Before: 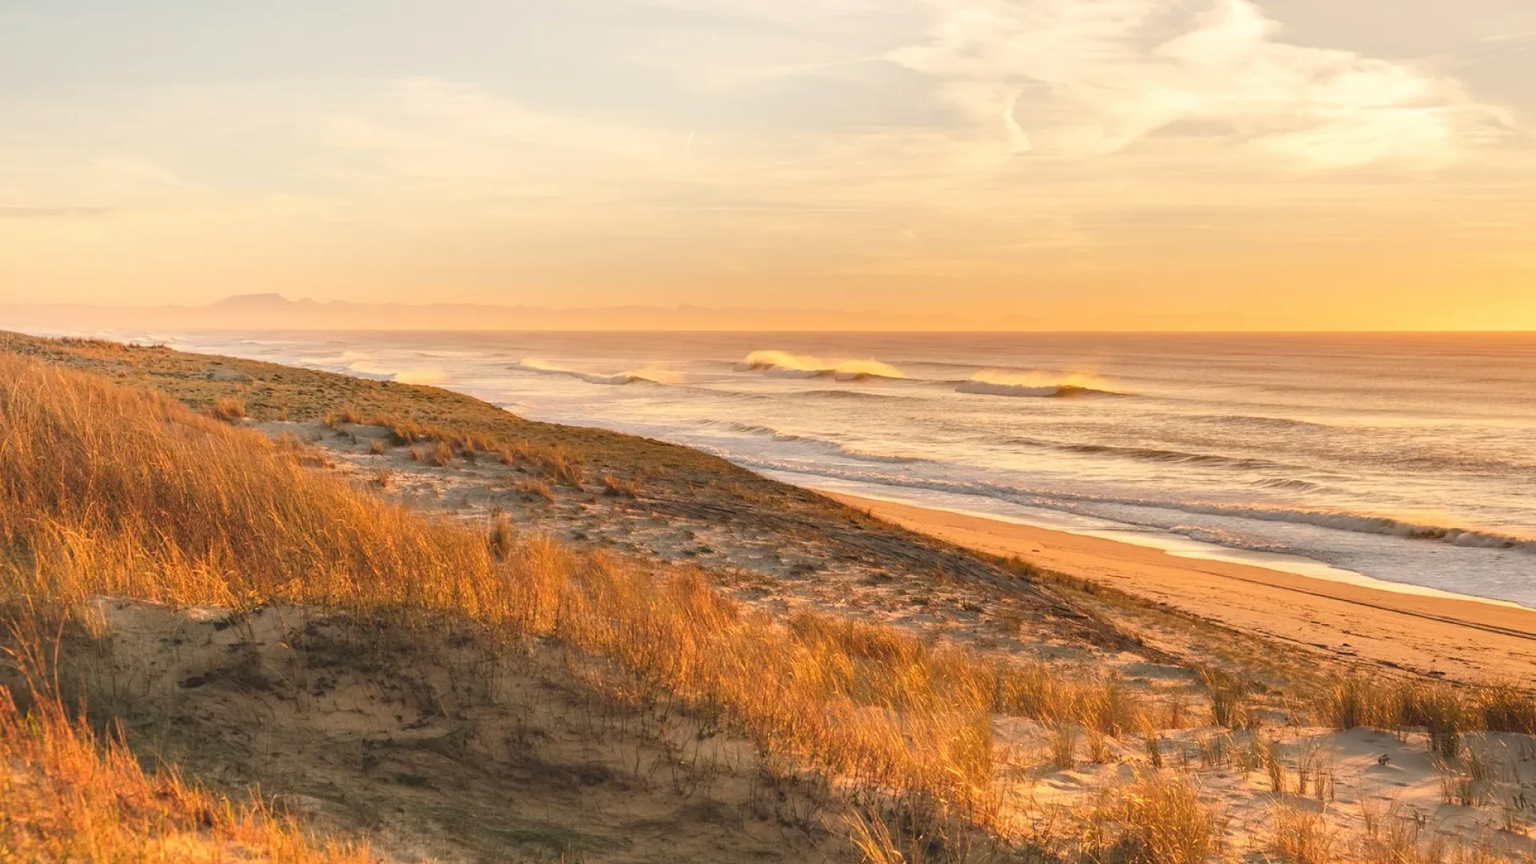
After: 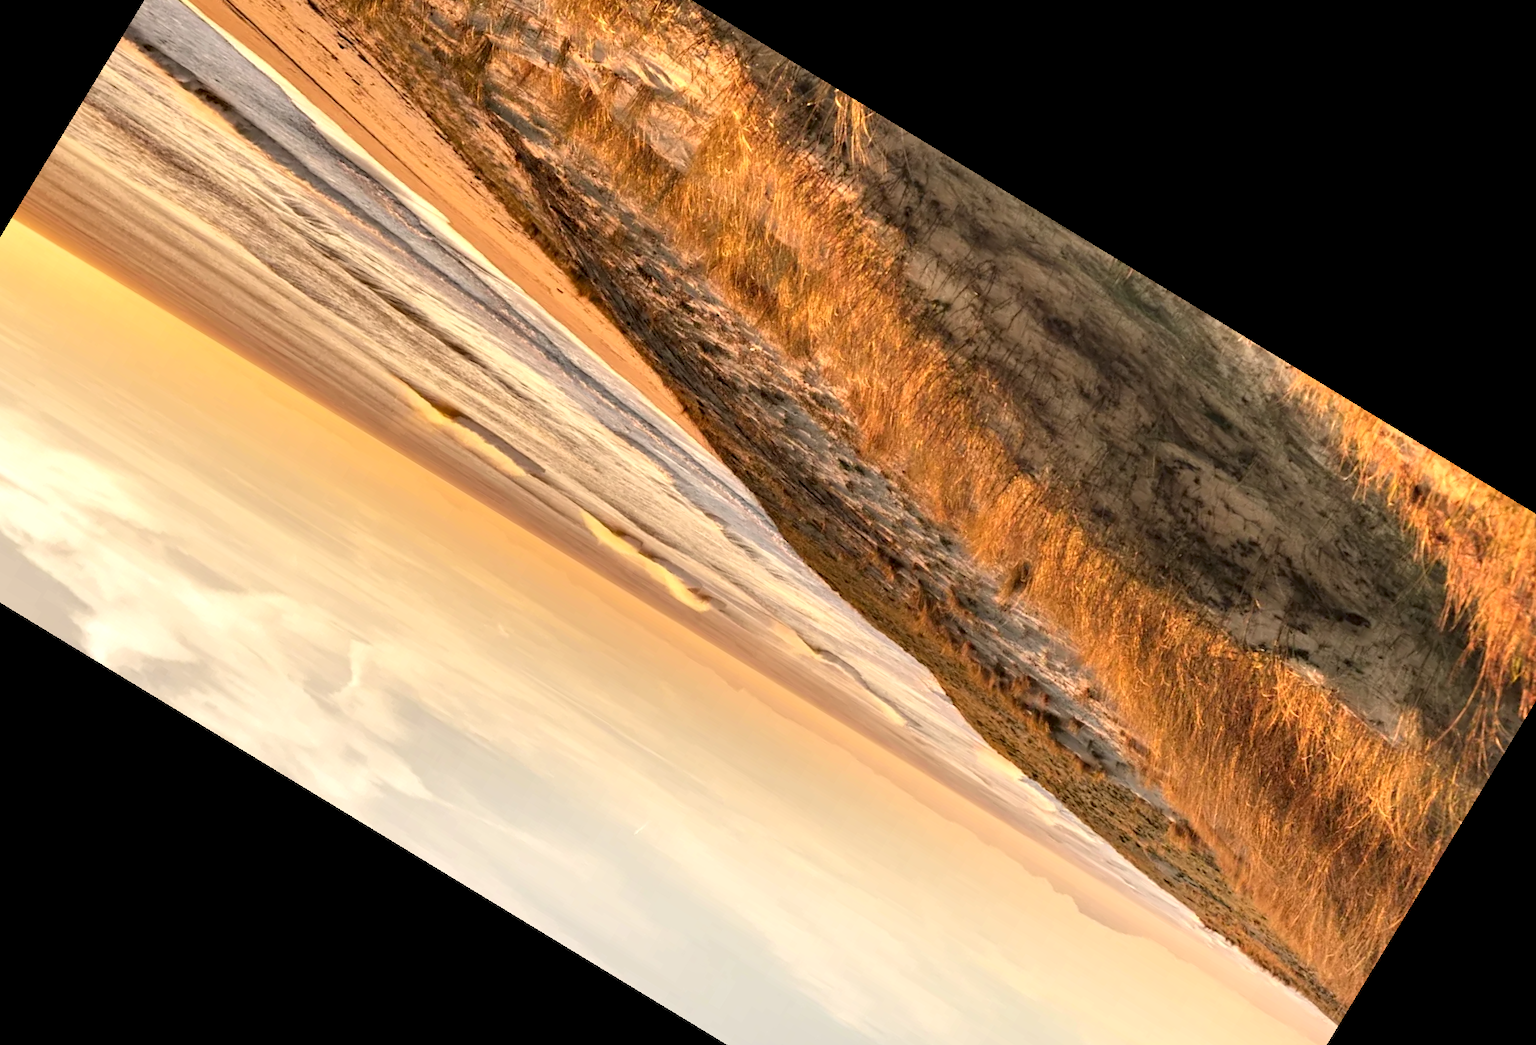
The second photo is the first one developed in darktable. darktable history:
crop and rotate: angle 148.68°, left 9.111%, top 15.603%, right 4.588%, bottom 17.041%
contrast equalizer: y [[0.601, 0.6, 0.598, 0.598, 0.6, 0.601], [0.5 ×6], [0.5 ×6], [0 ×6], [0 ×6]]
